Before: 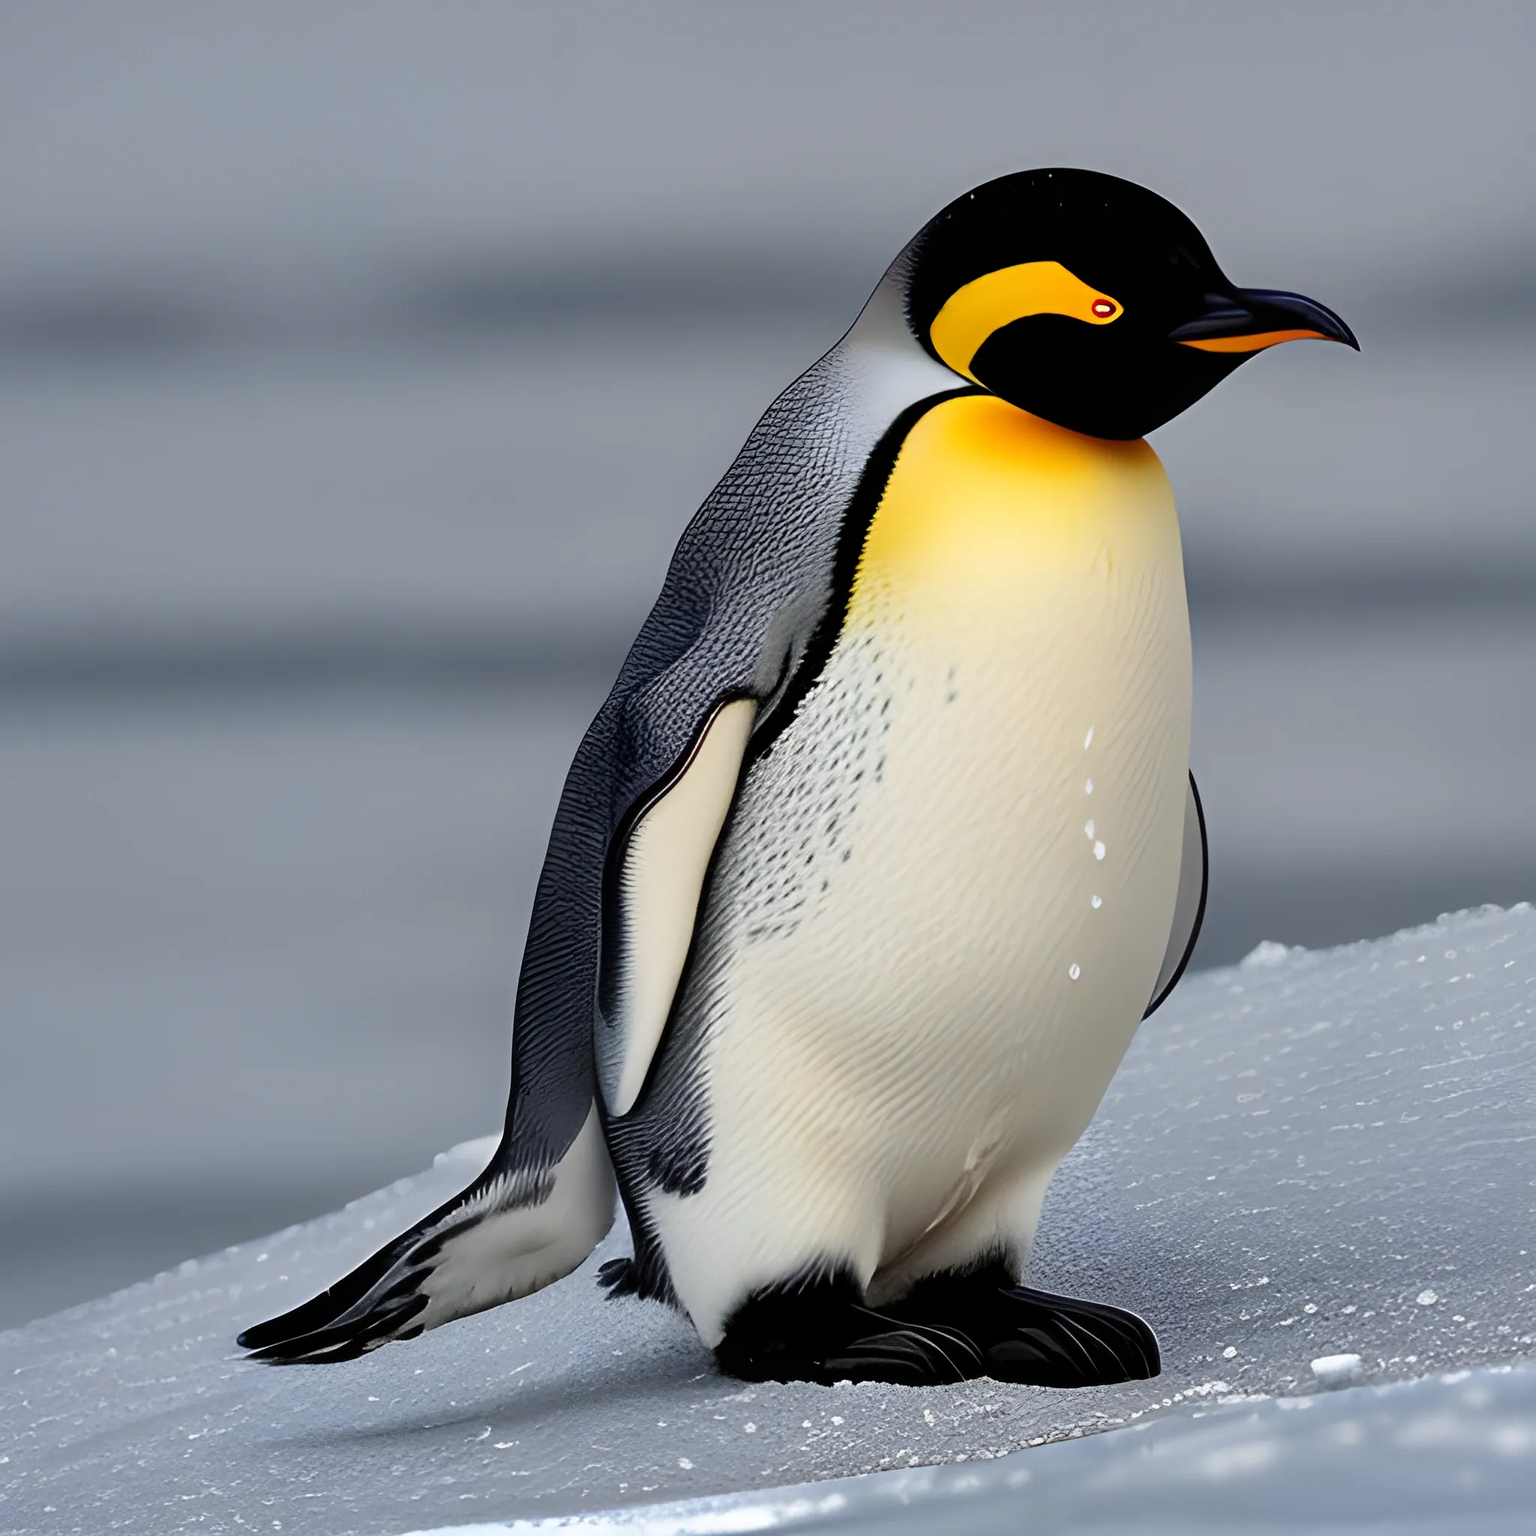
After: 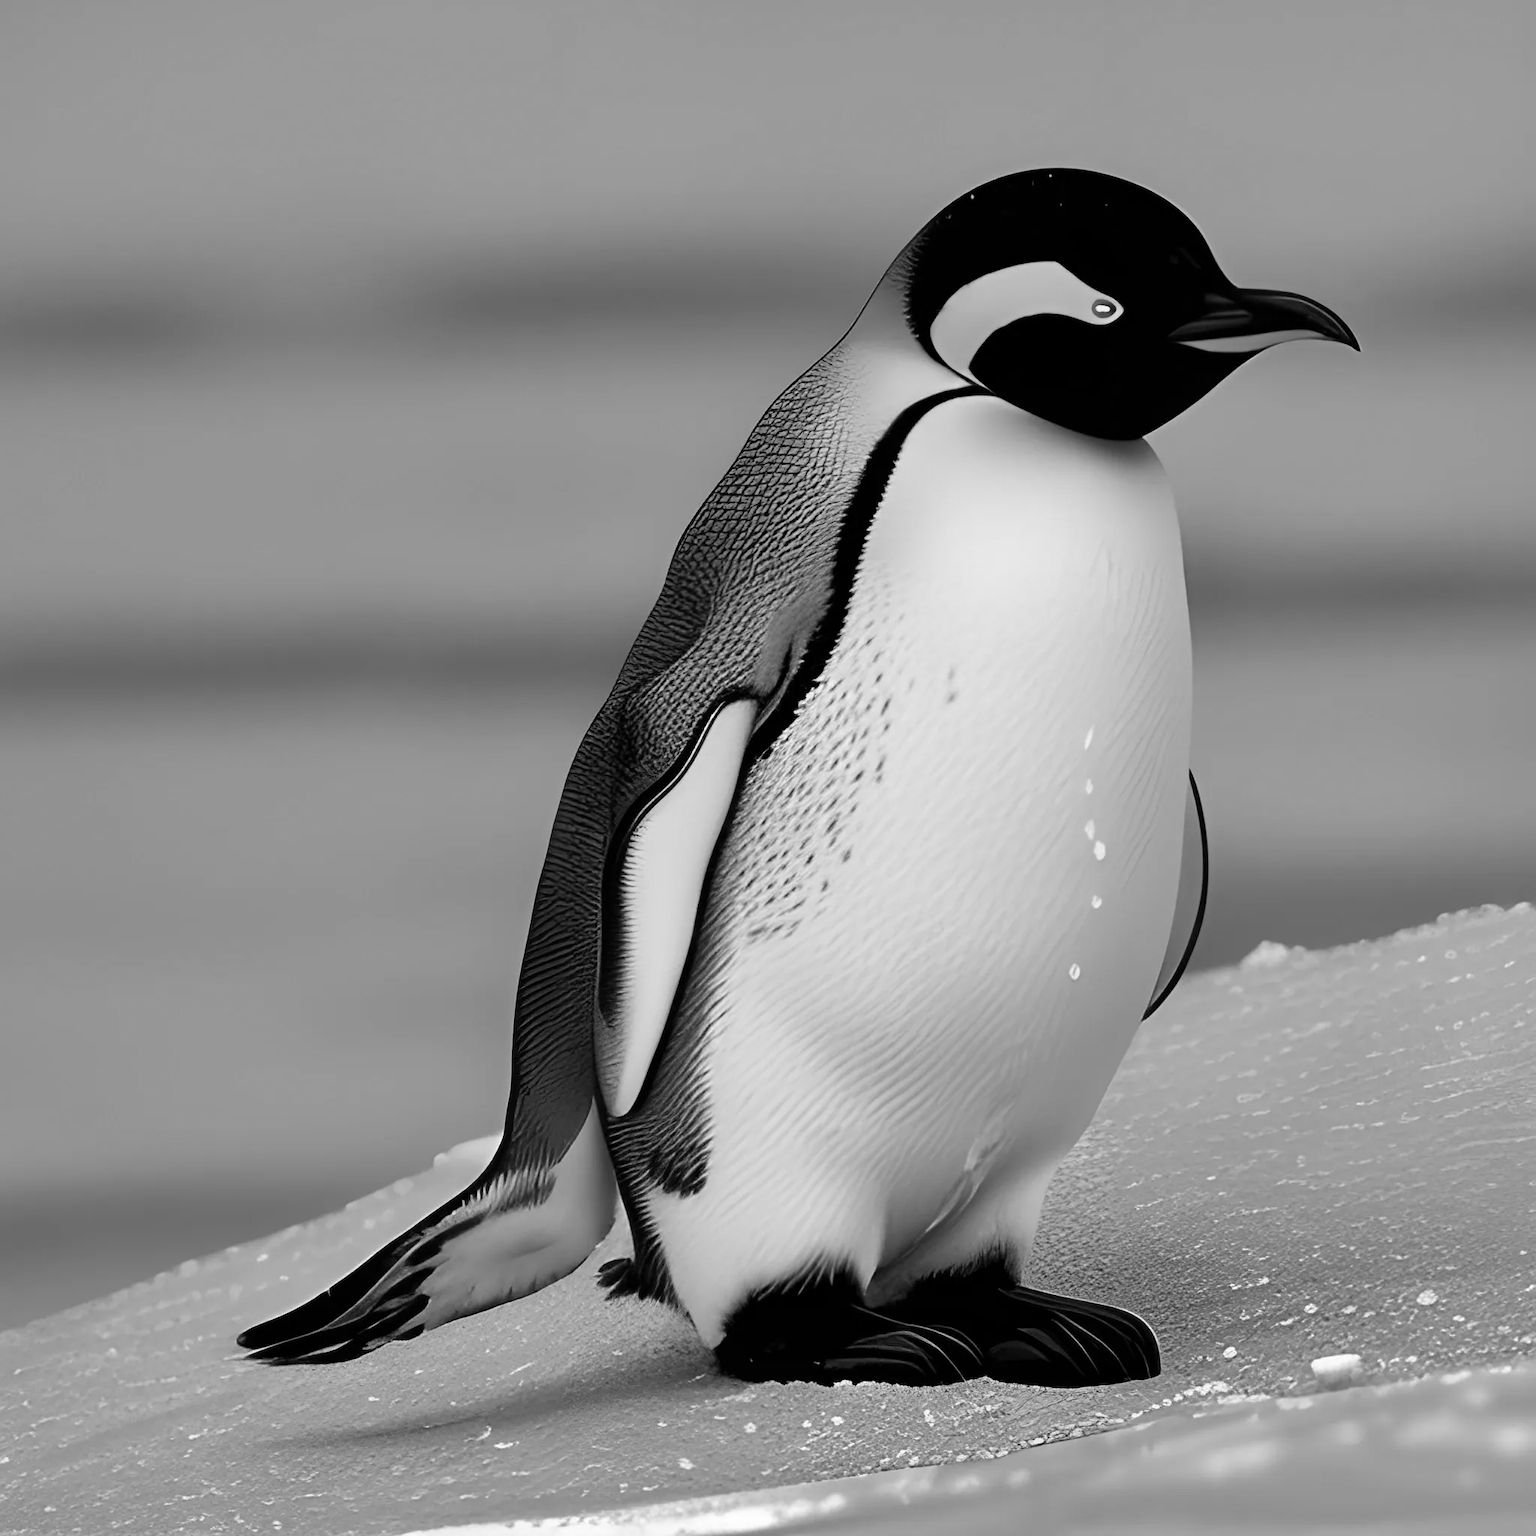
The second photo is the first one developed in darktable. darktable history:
color correction: highlights a* 8.98, highlights b* 15.09, shadows a* -0.49, shadows b* 26.52
monochrome: on, module defaults
